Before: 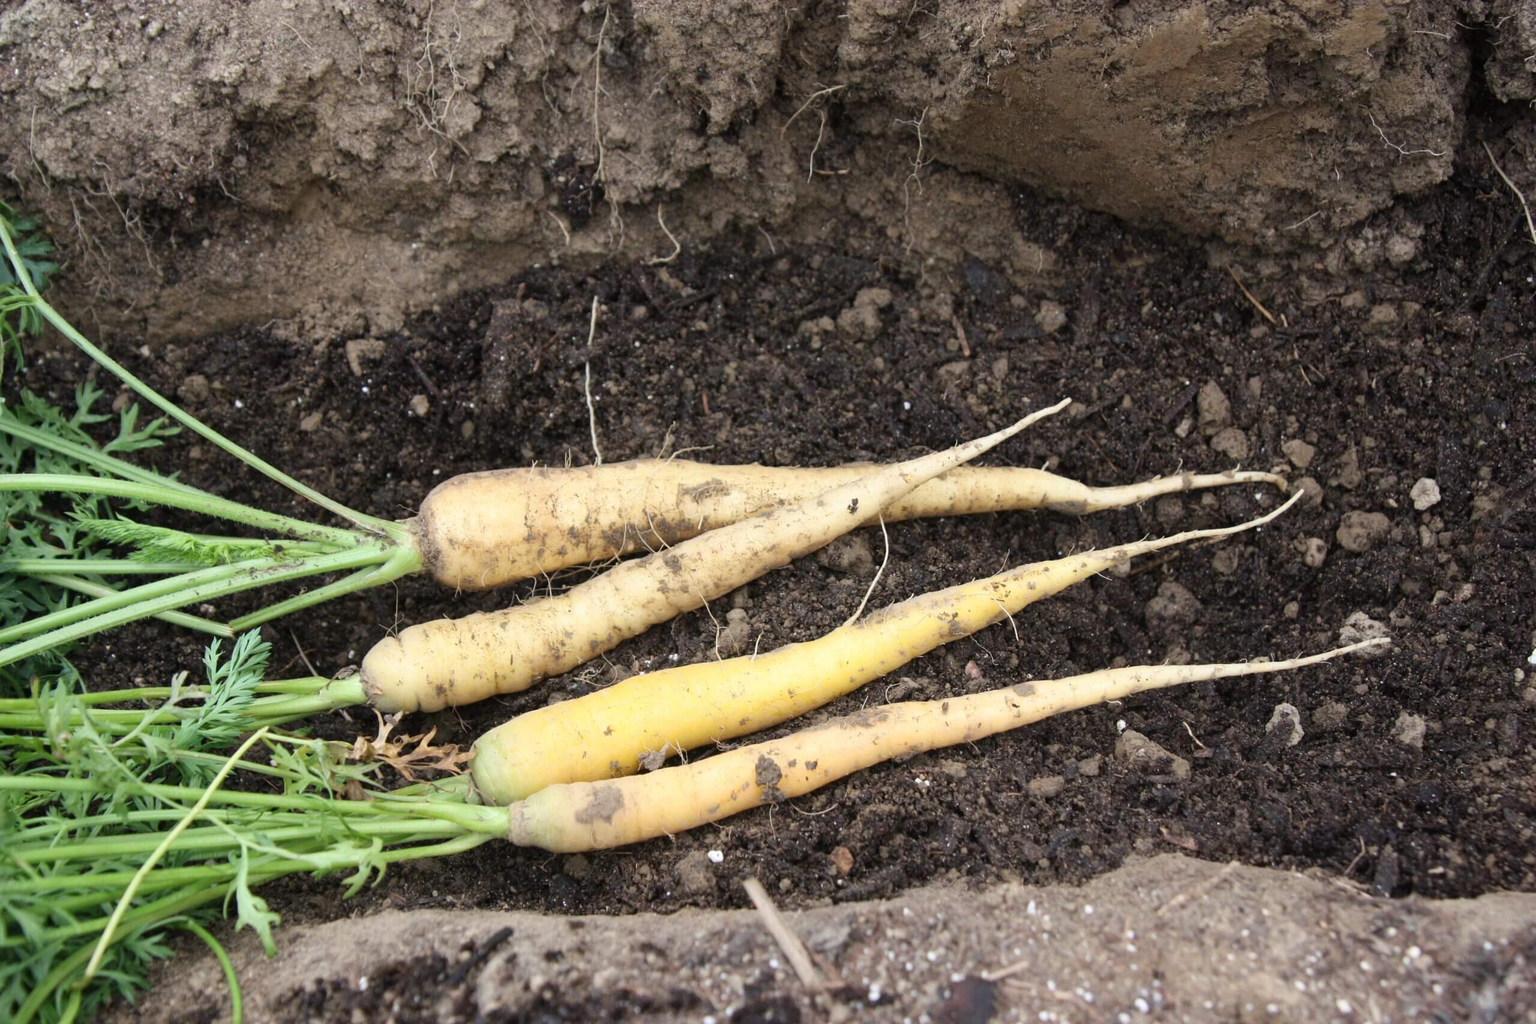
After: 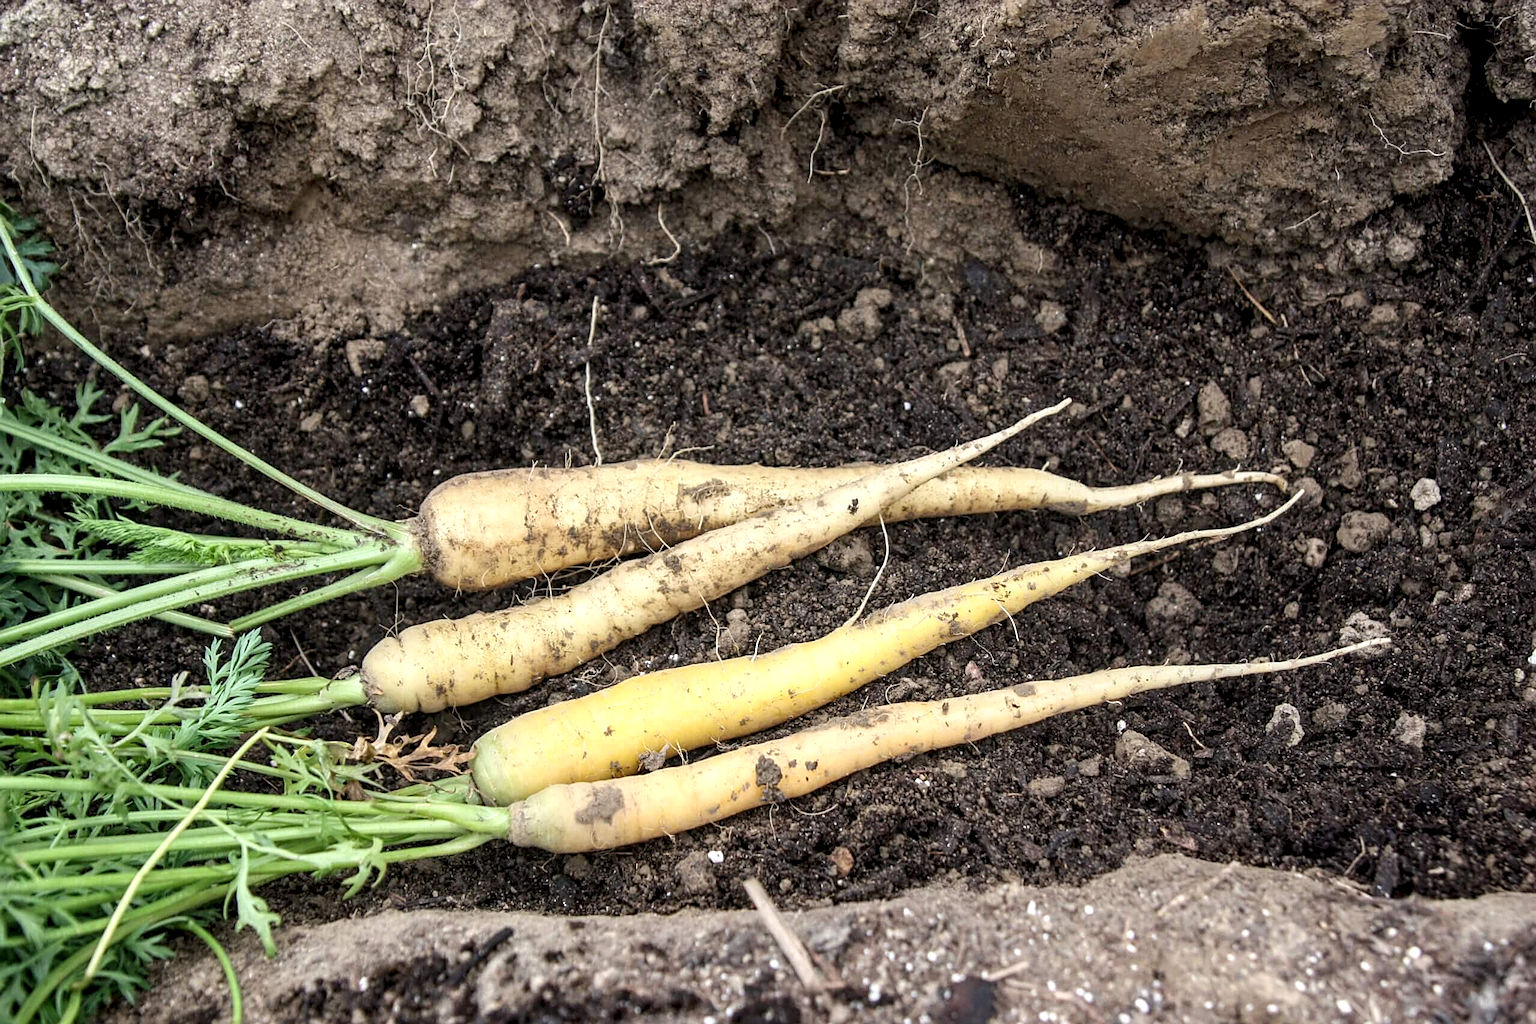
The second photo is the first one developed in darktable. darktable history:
tone equalizer: -7 EV 0.204 EV, -6 EV 0.159 EV, -5 EV 0.093 EV, -4 EV 0.051 EV, -2 EV -0.032 EV, -1 EV -0.041 EV, +0 EV -0.078 EV, edges refinement/feathering 500, mask exposure compensation -1.57 EV, preserve details no
sharpen: on, module defaults
local contrast: detail 160%
